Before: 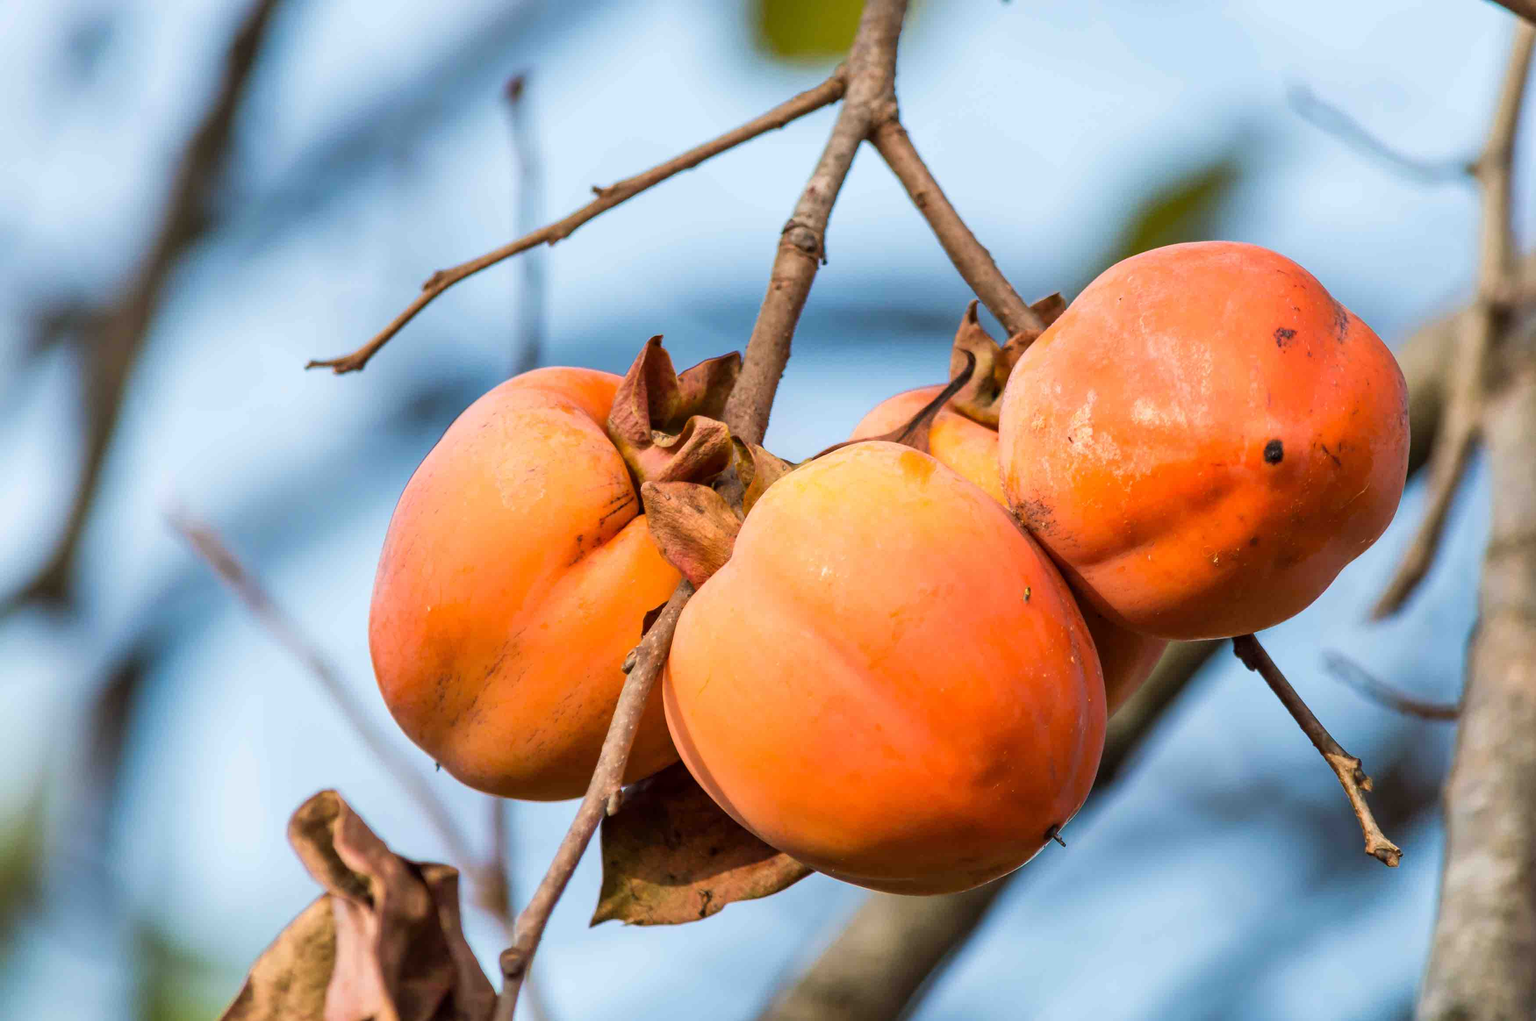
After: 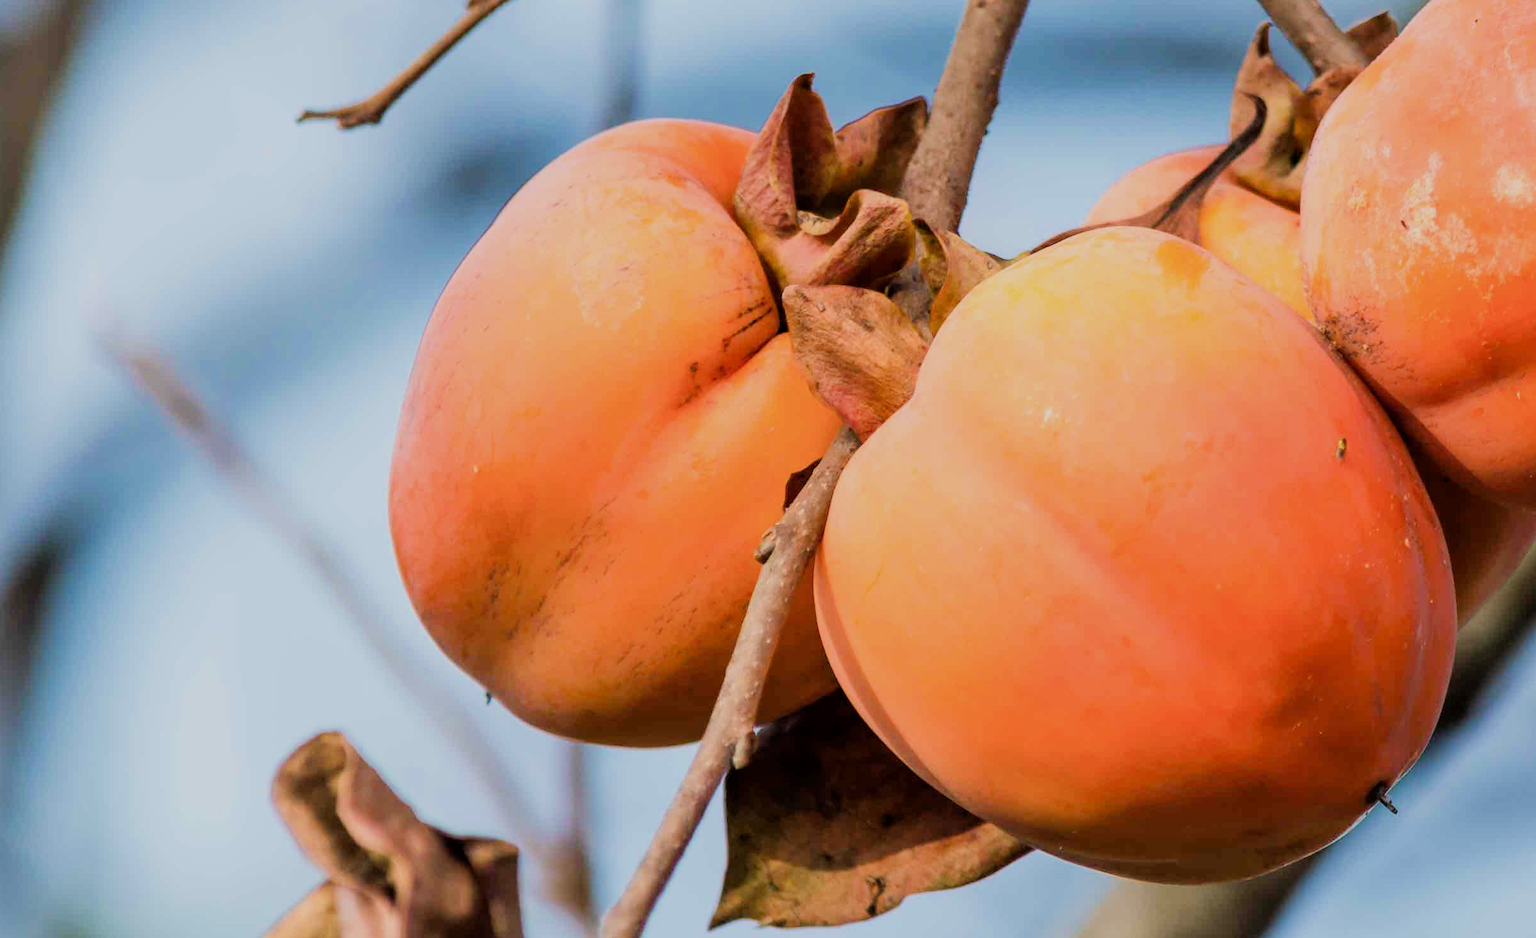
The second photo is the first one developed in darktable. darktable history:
exposure: exposure 0.187 EV, compensate highlight preservation false
filmic rgb: black relative exposure -7.65 EV, white relative exposure 4.56 EV, hardness 3.61
crop: left 6.546%, top 27.918%, right 24.364%, bottom 8.53%
